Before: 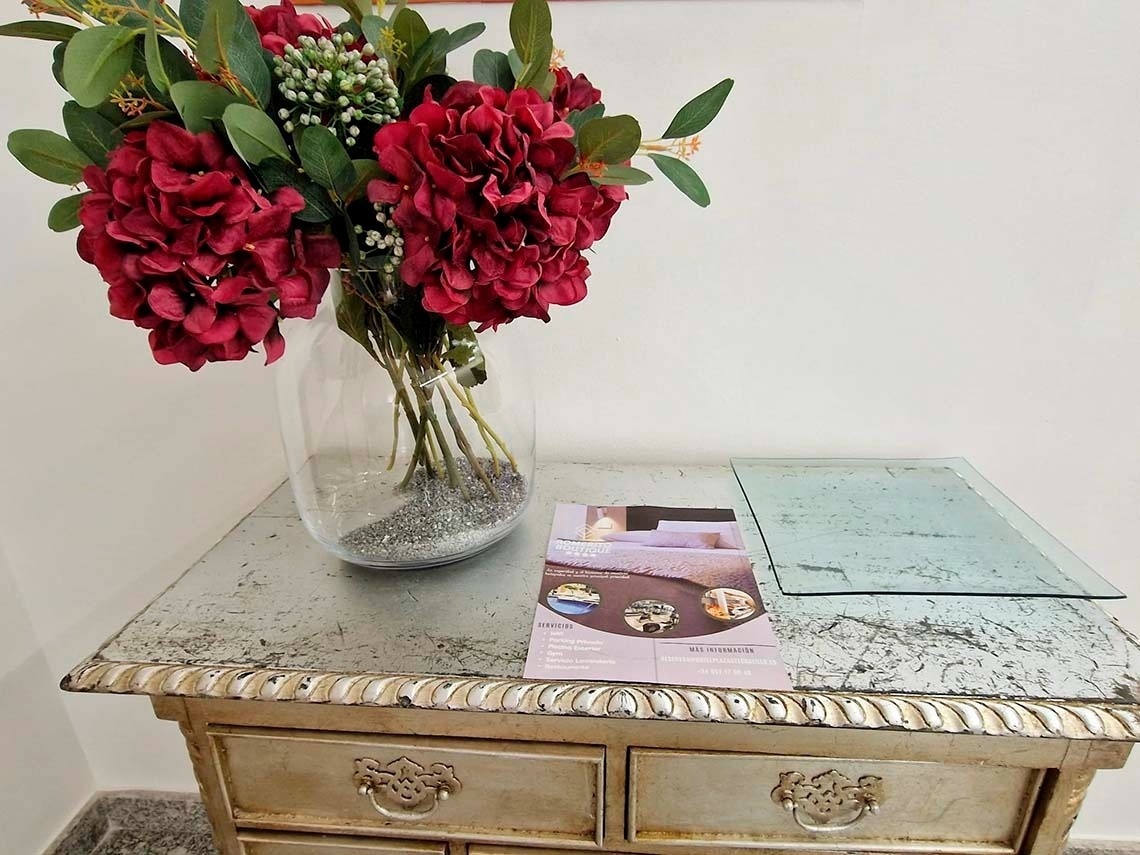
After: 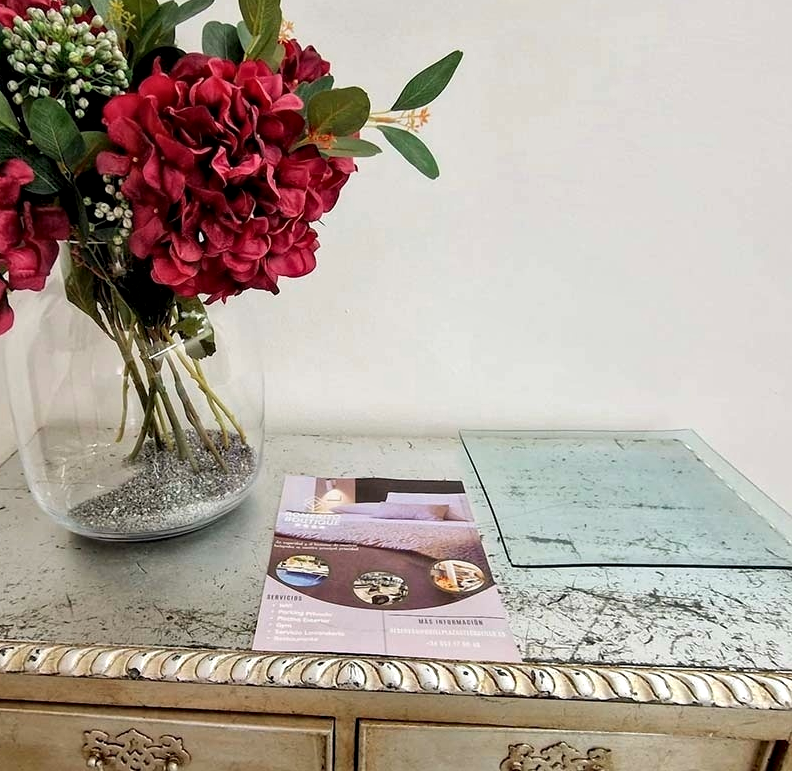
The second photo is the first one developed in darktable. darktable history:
crop and rotate: left 23.827%, top 3.406%, right 6.66%, bottom 6.332%
local contrast: highlights 85%, shadows 79%
